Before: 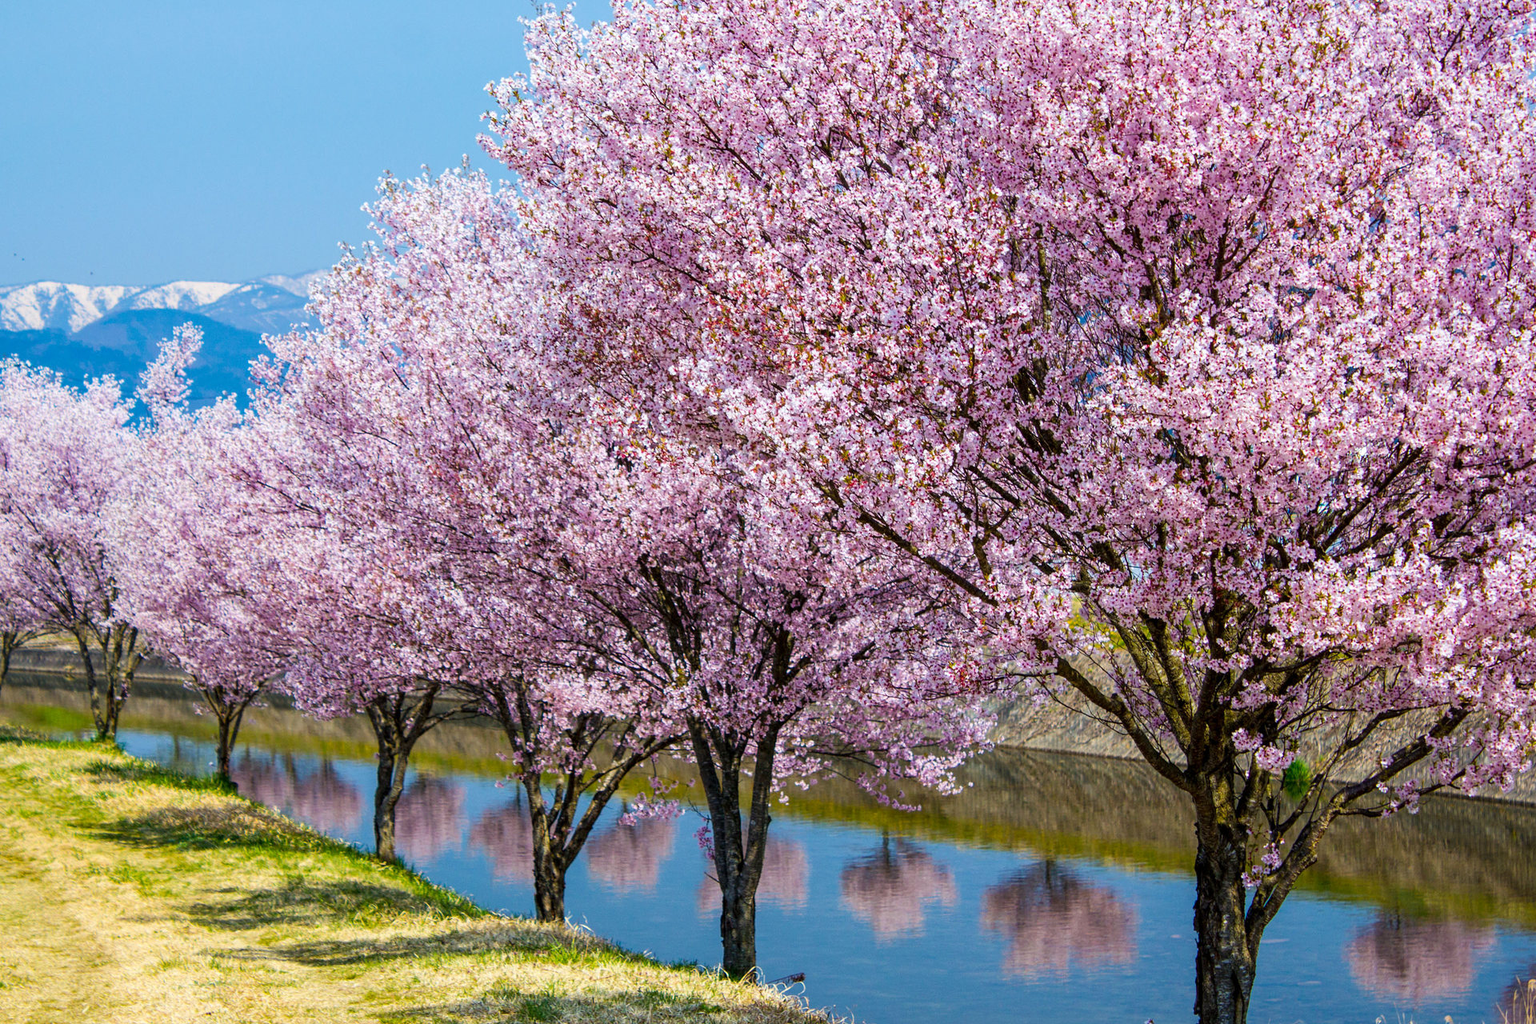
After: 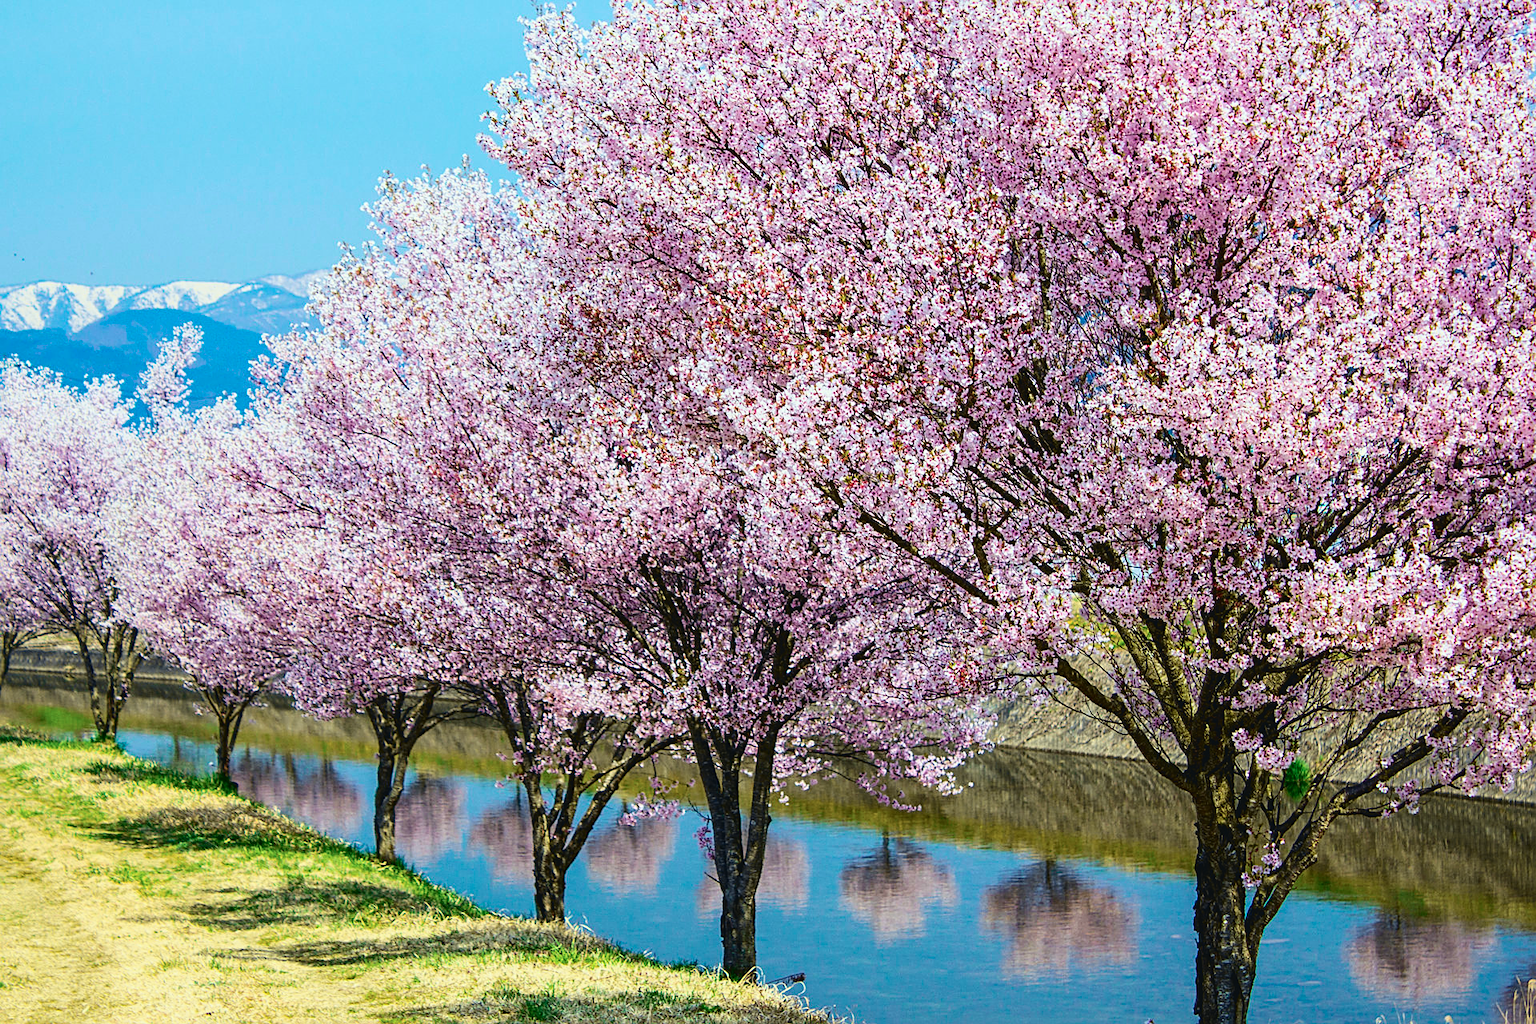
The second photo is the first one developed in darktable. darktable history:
color correction: highlights a* -4.28, highlights b* 6.53
sharpen: on, module defaults
tone curve: curves: ch0 [(0, 0.039) (0.104, 0.103) (0.273, 0.267) (0.448, 0.487) (0.704, 0.761) (0.886, 0.922) (0.994, 0.971)]; ch1 [(0, 0) (0.335, 0.298) (0.446, 0.413) (0.485, 0.487) (0.515, 0.503) (0.566, 0.563) (0.641, 0.655) (1, 1)]; ch2 [(0, 0) (0.314, 0.301) (0.421, 0.411) (0.502, 0.494) (0.528, 0.54) (0.557, 0.559) (0.612, 0.605) (0.722, 0.686) (1, 1)], color space Lab, independent channels, preserve colors none
